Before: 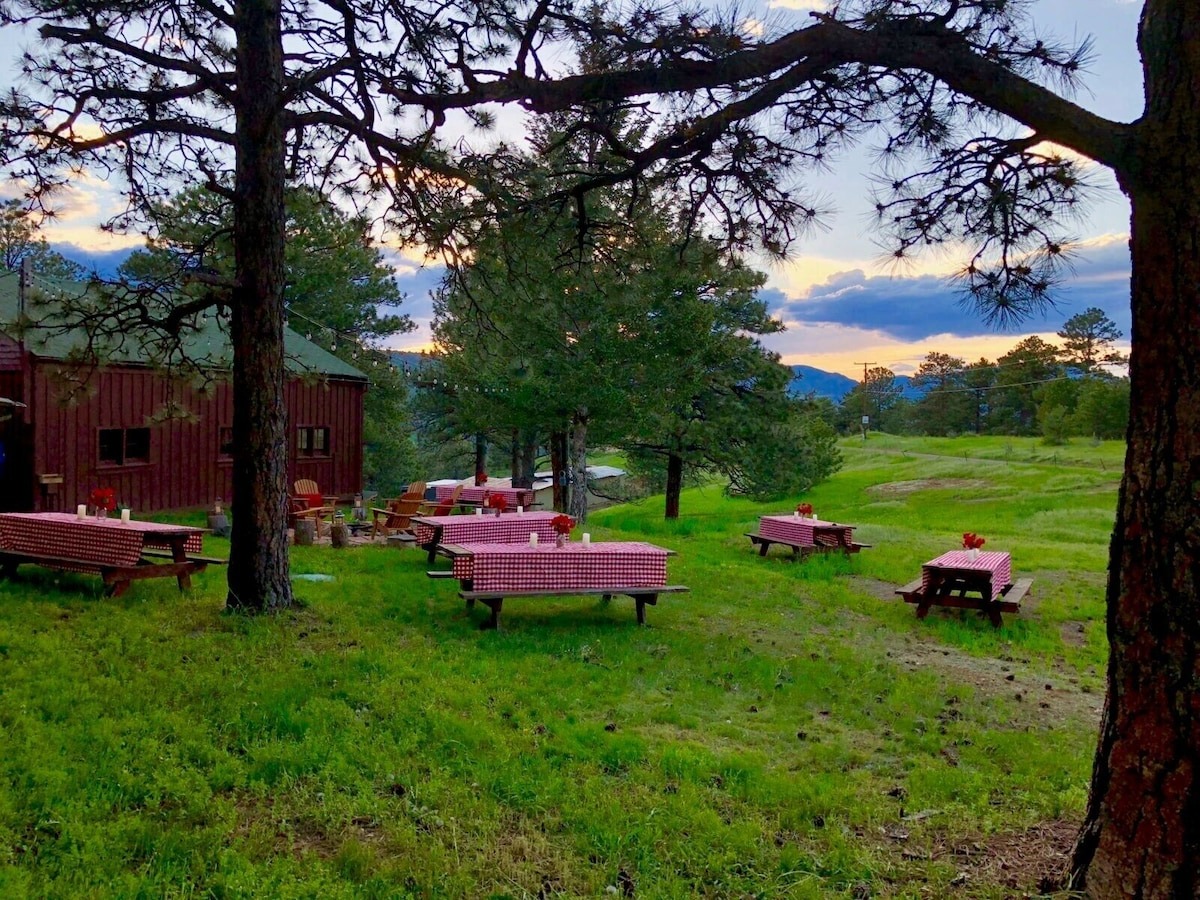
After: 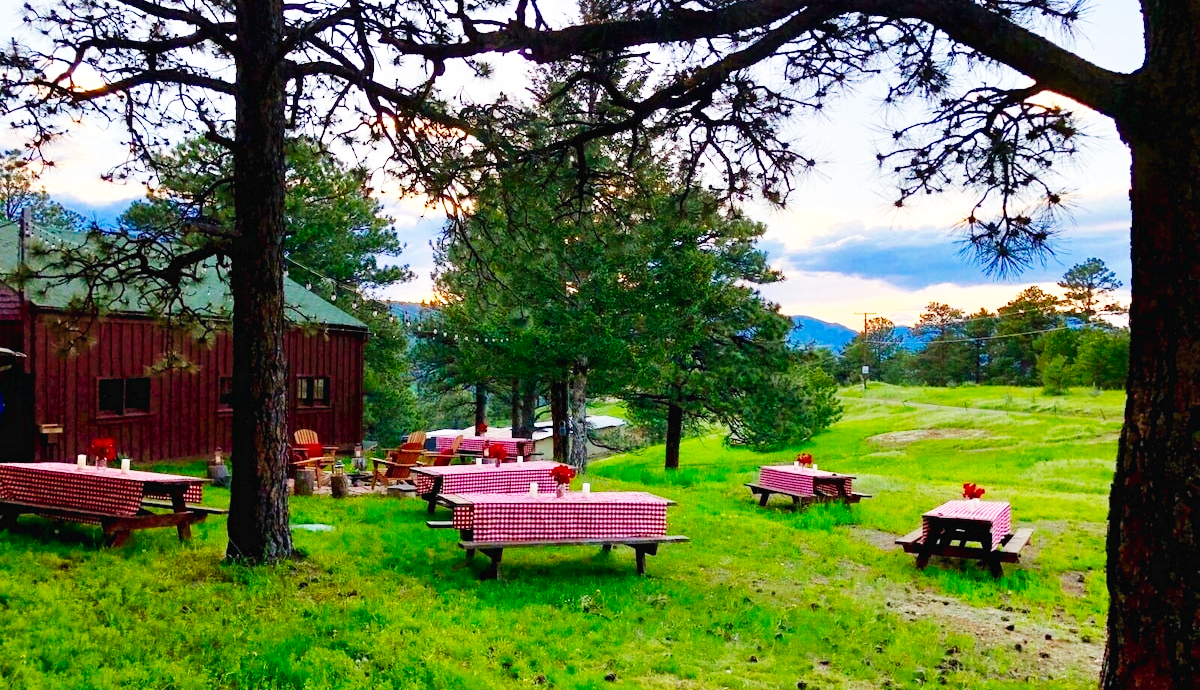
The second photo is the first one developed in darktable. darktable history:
base curve: curves: ch0 [(0, 0.003) (0.001, 0.002) (0.006, 0.004) (0.02, 0.022) (0.048, 0.086) (0.094, 0.234) (0.162, 0.431) (0.258, 0.629) (0.385, 0.8) (0.548, 0.918) (0.751, 0.988) (1, 1)], preserve colors none
crop: top 5.667%, bottom 17.637%
